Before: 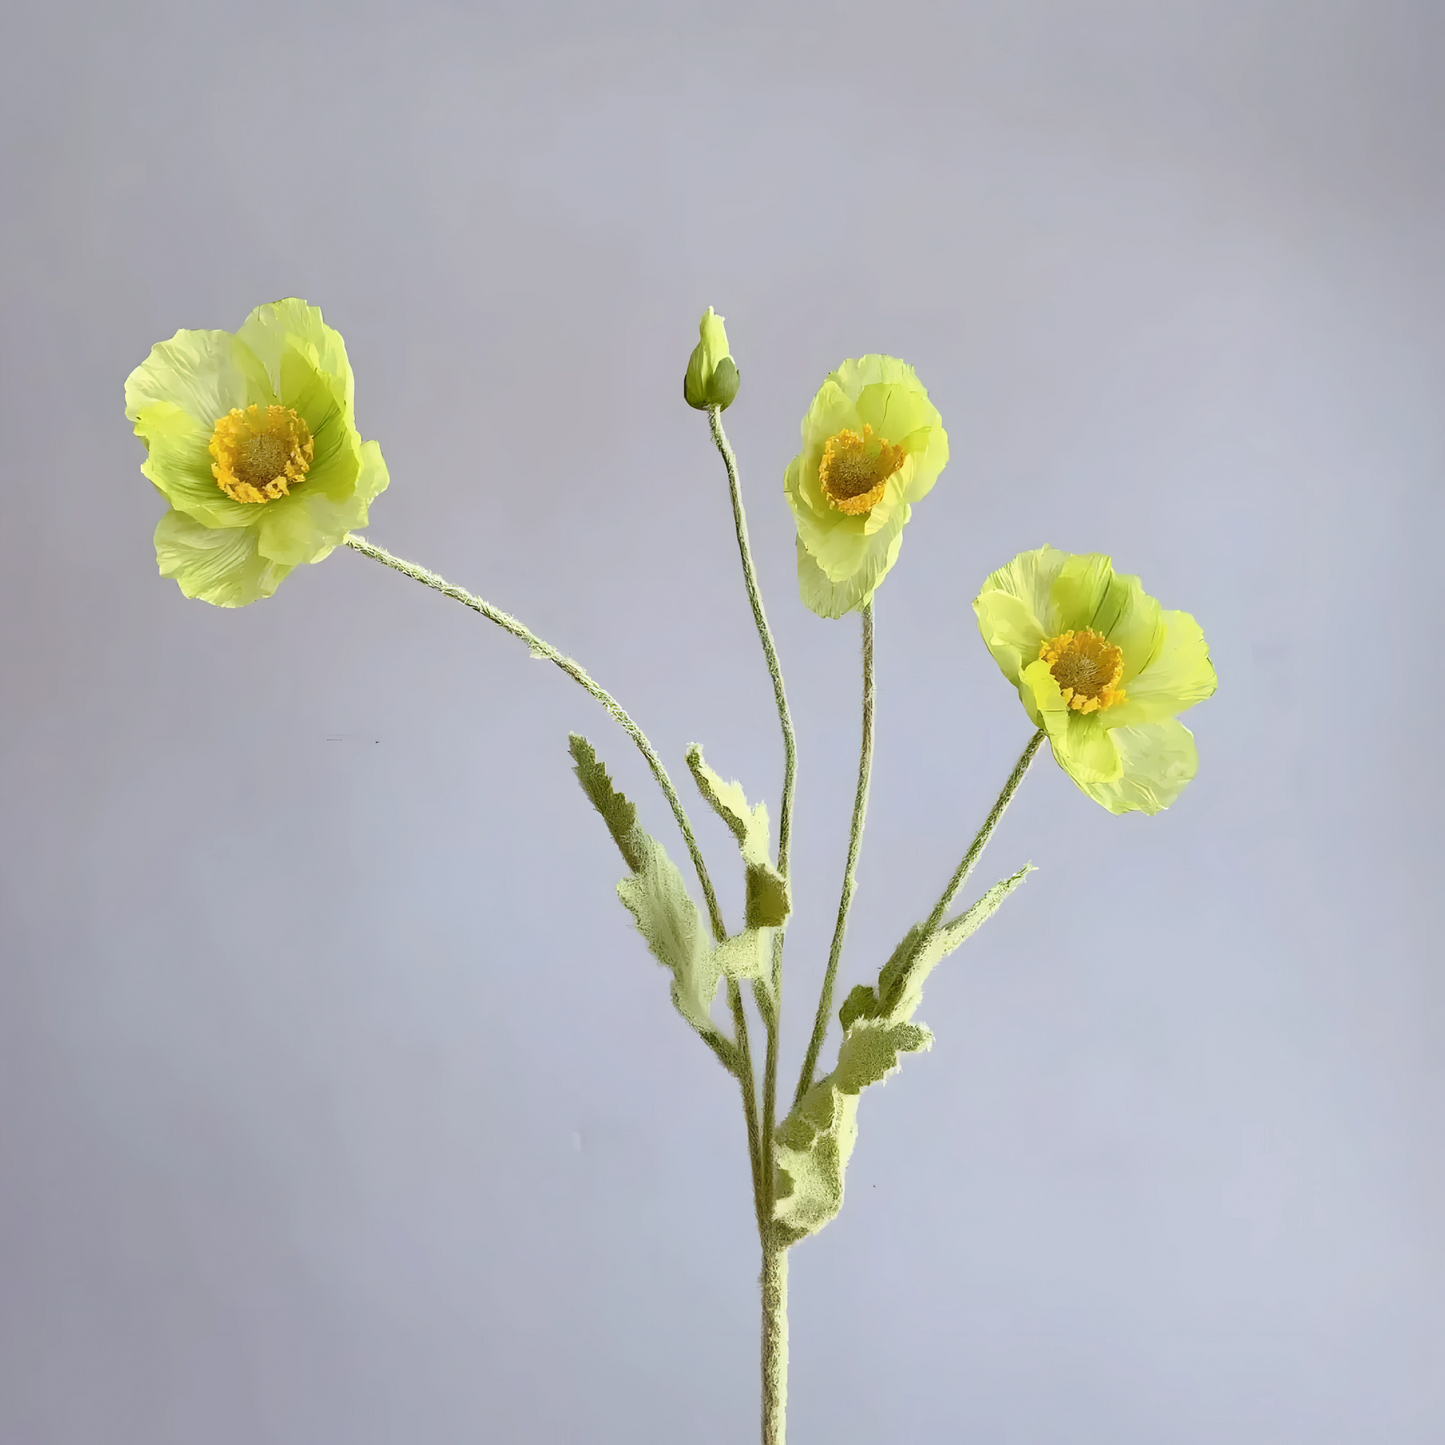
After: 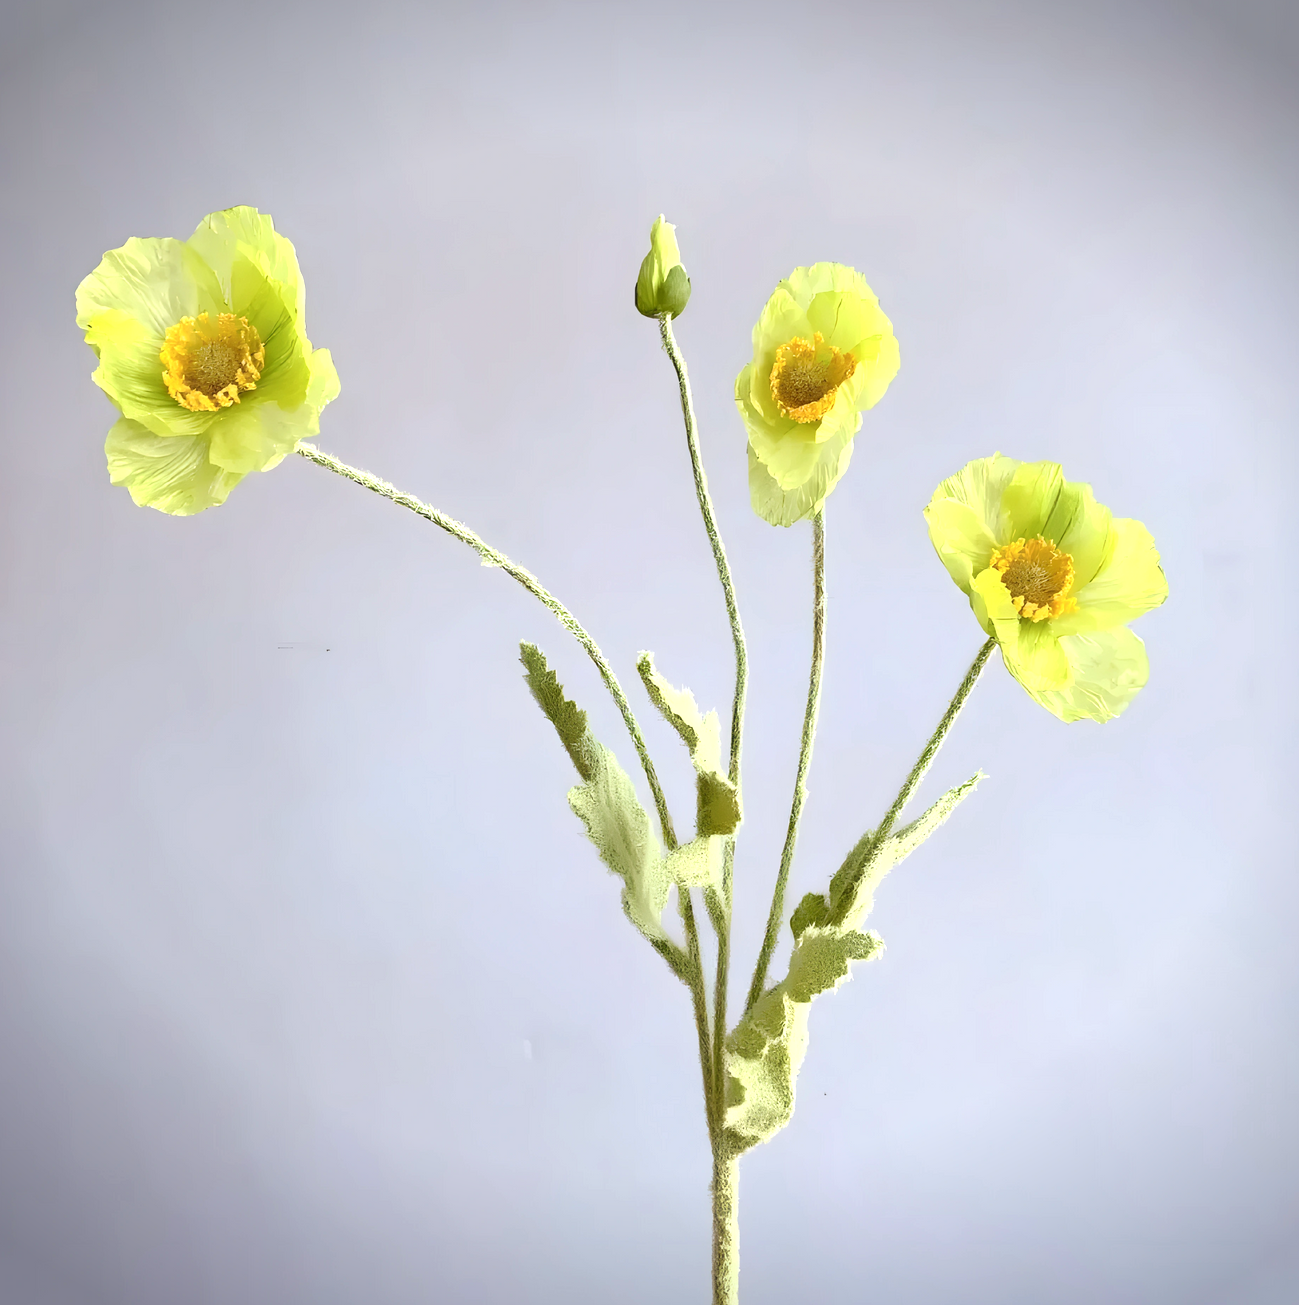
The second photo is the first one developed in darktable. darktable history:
exposure: black level correction 0, exposure 0.499 EV, compensate highlight preservation false
crop: left 3.407%, top 6.397%, right 6.68%, bottom 3.271%
vignetting: fall-off start 97.14%, saturation 0.365, width/height ratio 1.179
